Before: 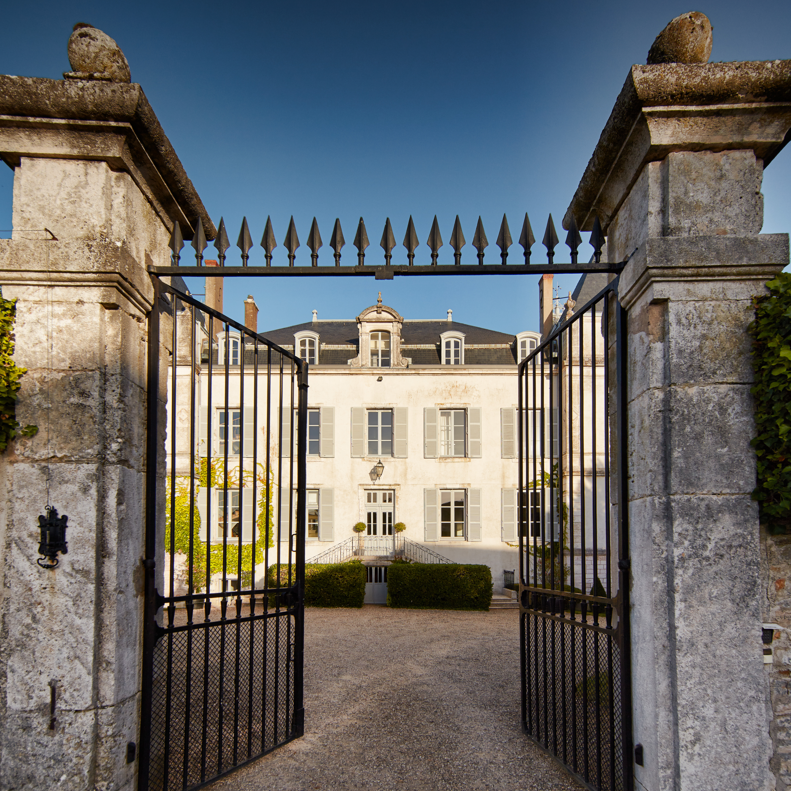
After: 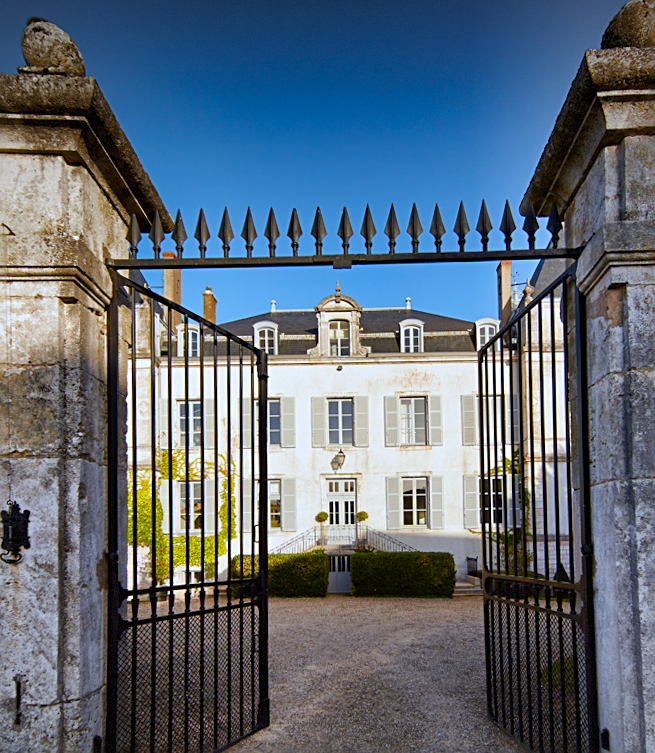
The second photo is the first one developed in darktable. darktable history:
crop and rotate: angle 1°, left 4.281%, top 0.642%, right 11.383%, bottom 2.486%
vignetting: fall-off start 85%, fall-off radius 80%, brightness -0.182, saturation -0.3, width/height ratio 1.219, dithering 8-bit output, unbound false
white balance: red 0.931, blue 1.11
color balance rgb: perceptual saturation grading › global saturation 25%, global vibrance 20%
sharpen: radius 2.529, amount 0.323
